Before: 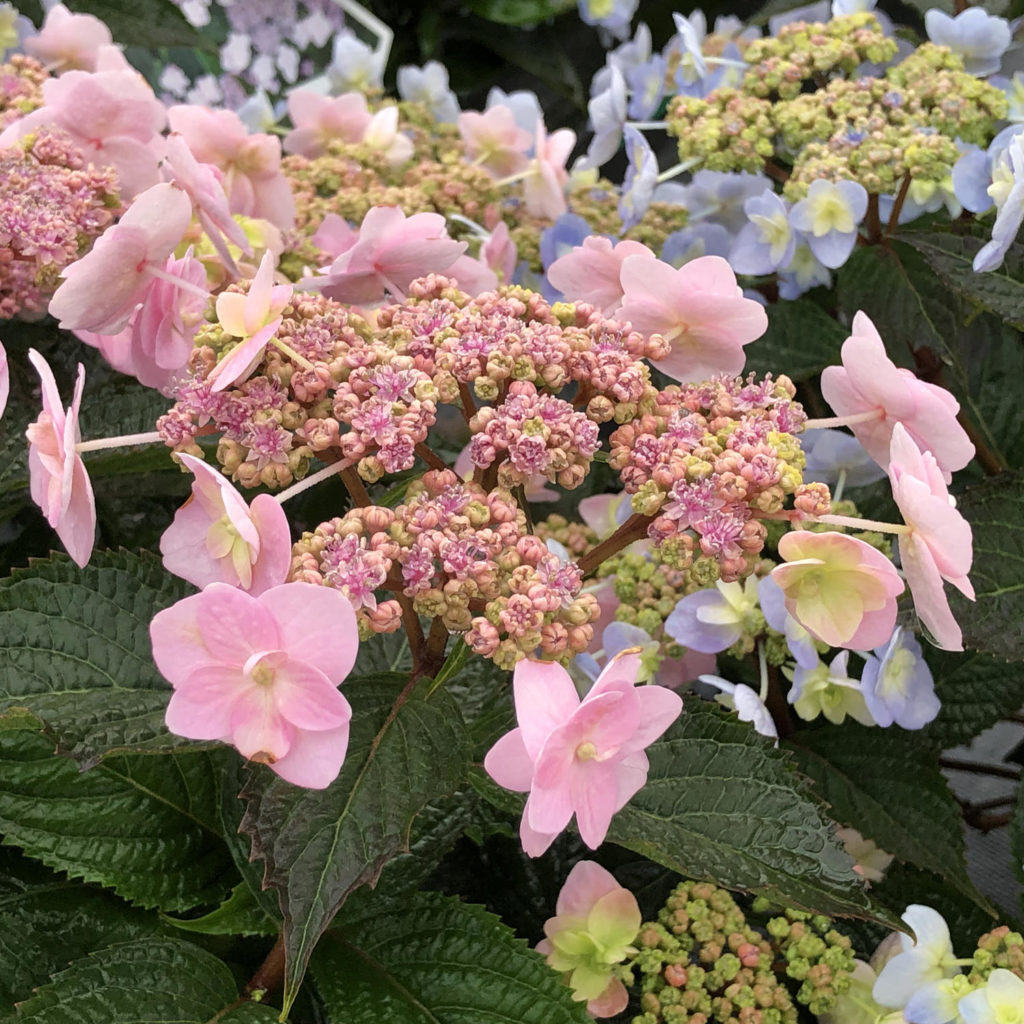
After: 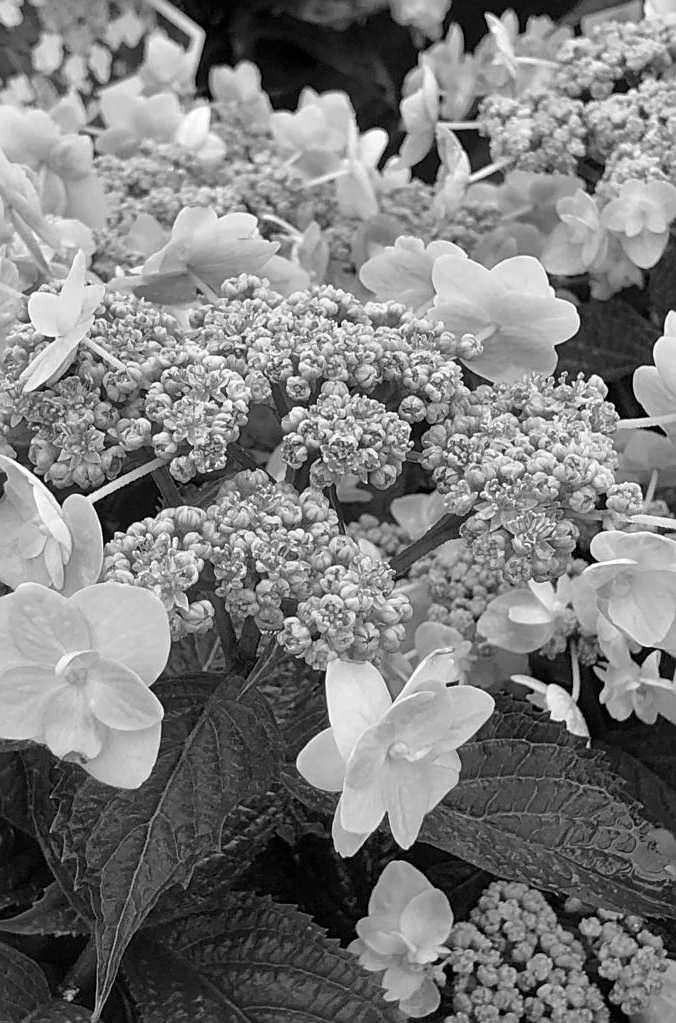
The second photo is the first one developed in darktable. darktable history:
crop and rotate: left 18.442%, right 15.508%
monochrome: on, module defaults
sharpen: on, module defaults
